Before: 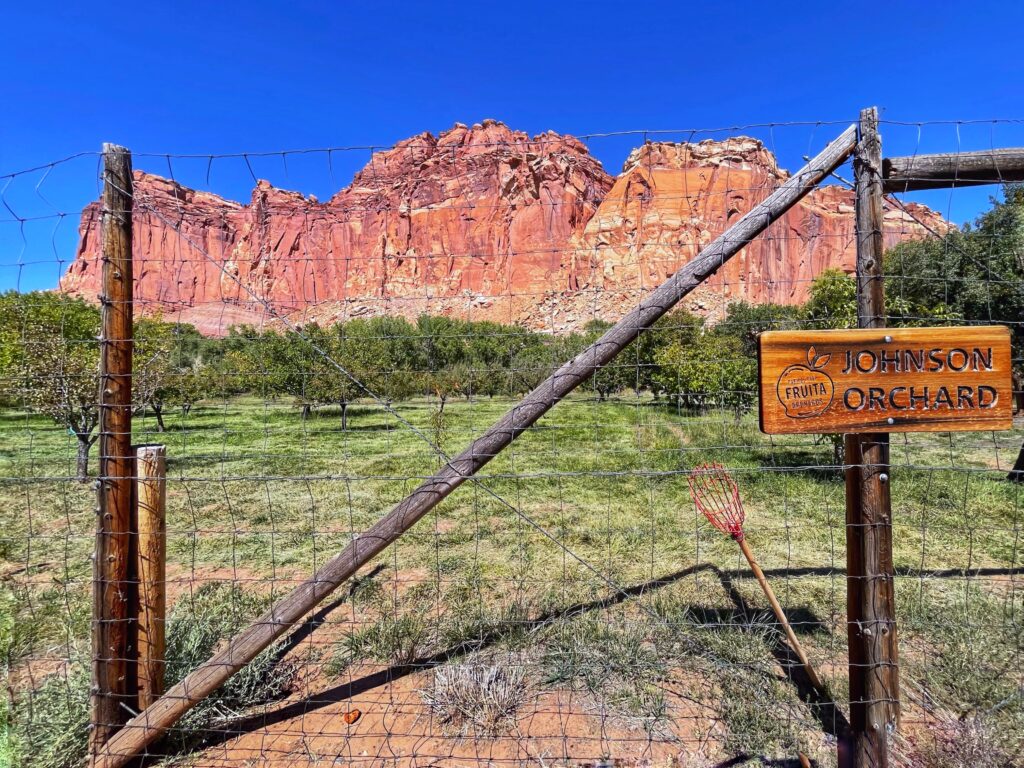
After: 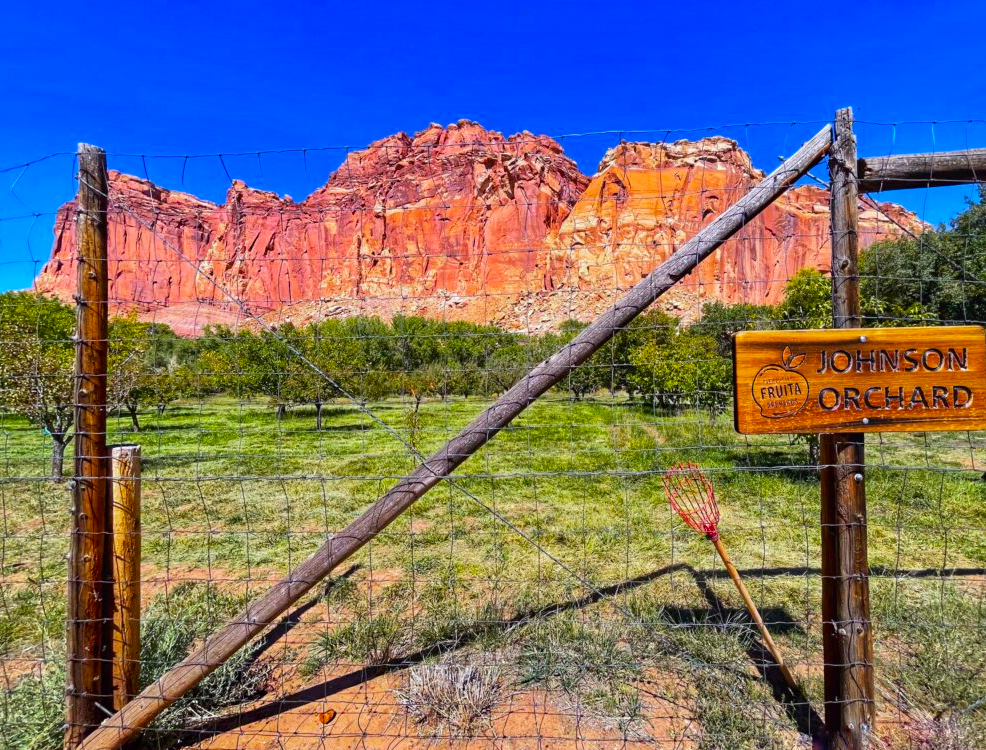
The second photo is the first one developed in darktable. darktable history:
color balance rgb: linear chroma grading › global chroma 15%, perceptual saturation grading › global saturation 30%
crop and rotate: left 2.536%, right 1.107%, bottom 2.246%
